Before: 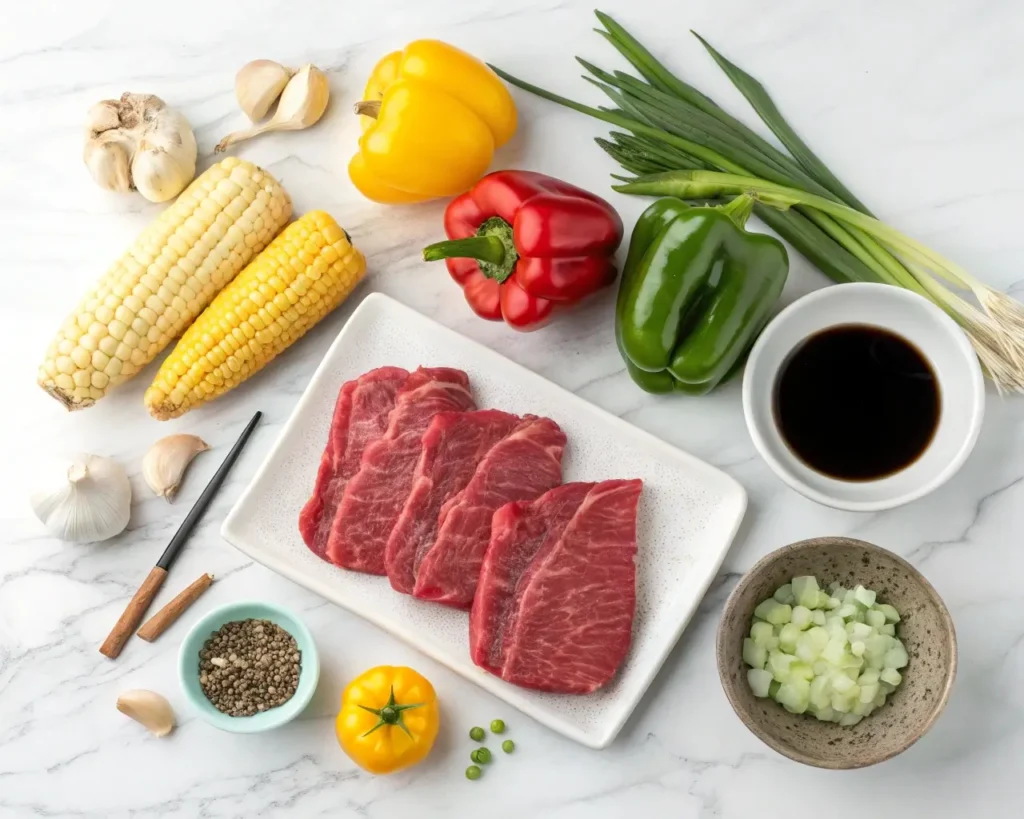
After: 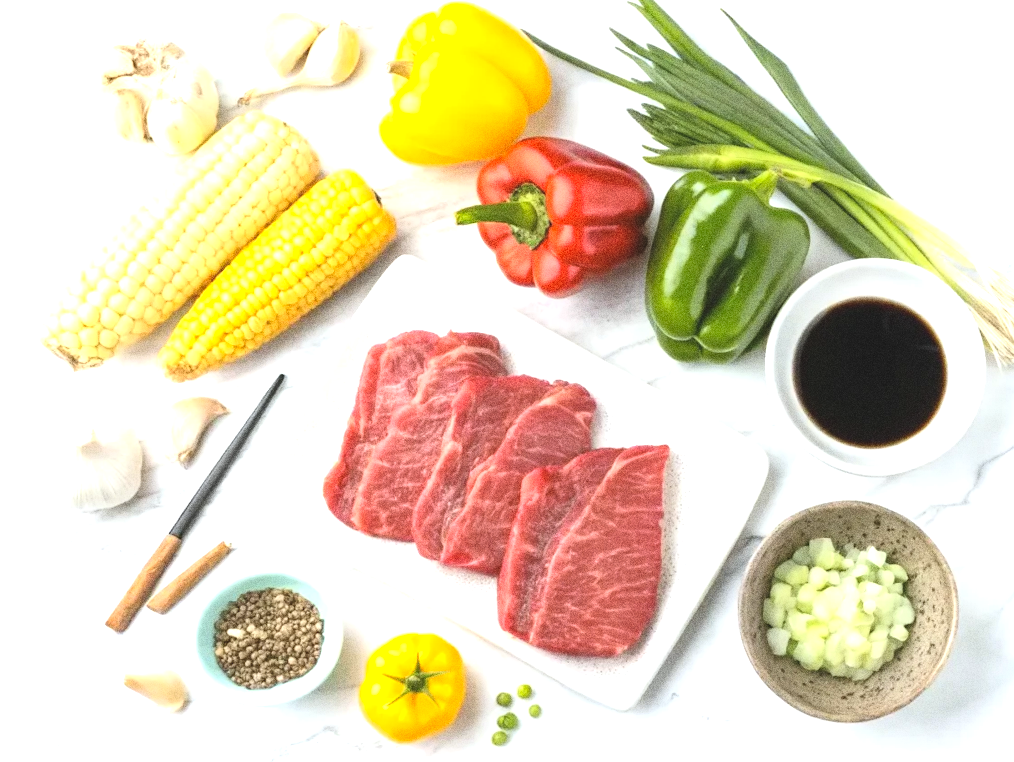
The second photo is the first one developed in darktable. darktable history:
grain: coarseness 0.09 ISO, strength 40%
white balance: red 0.982, blue 1.018
exposure: black level correction -0.005, exposure 1 EV, compensate highlight preservation false
rotate and perspective: rotation 0.679°, lens shift (horizontal) 0.136, crop left 0.009, crop right 0.991, crop top 0.078, crop bottom 0.95
contrast brightness saturation: contrast 0.03, brightness 0.06, saturation 0.13
color contrast: green-magenta contrast 0.81
